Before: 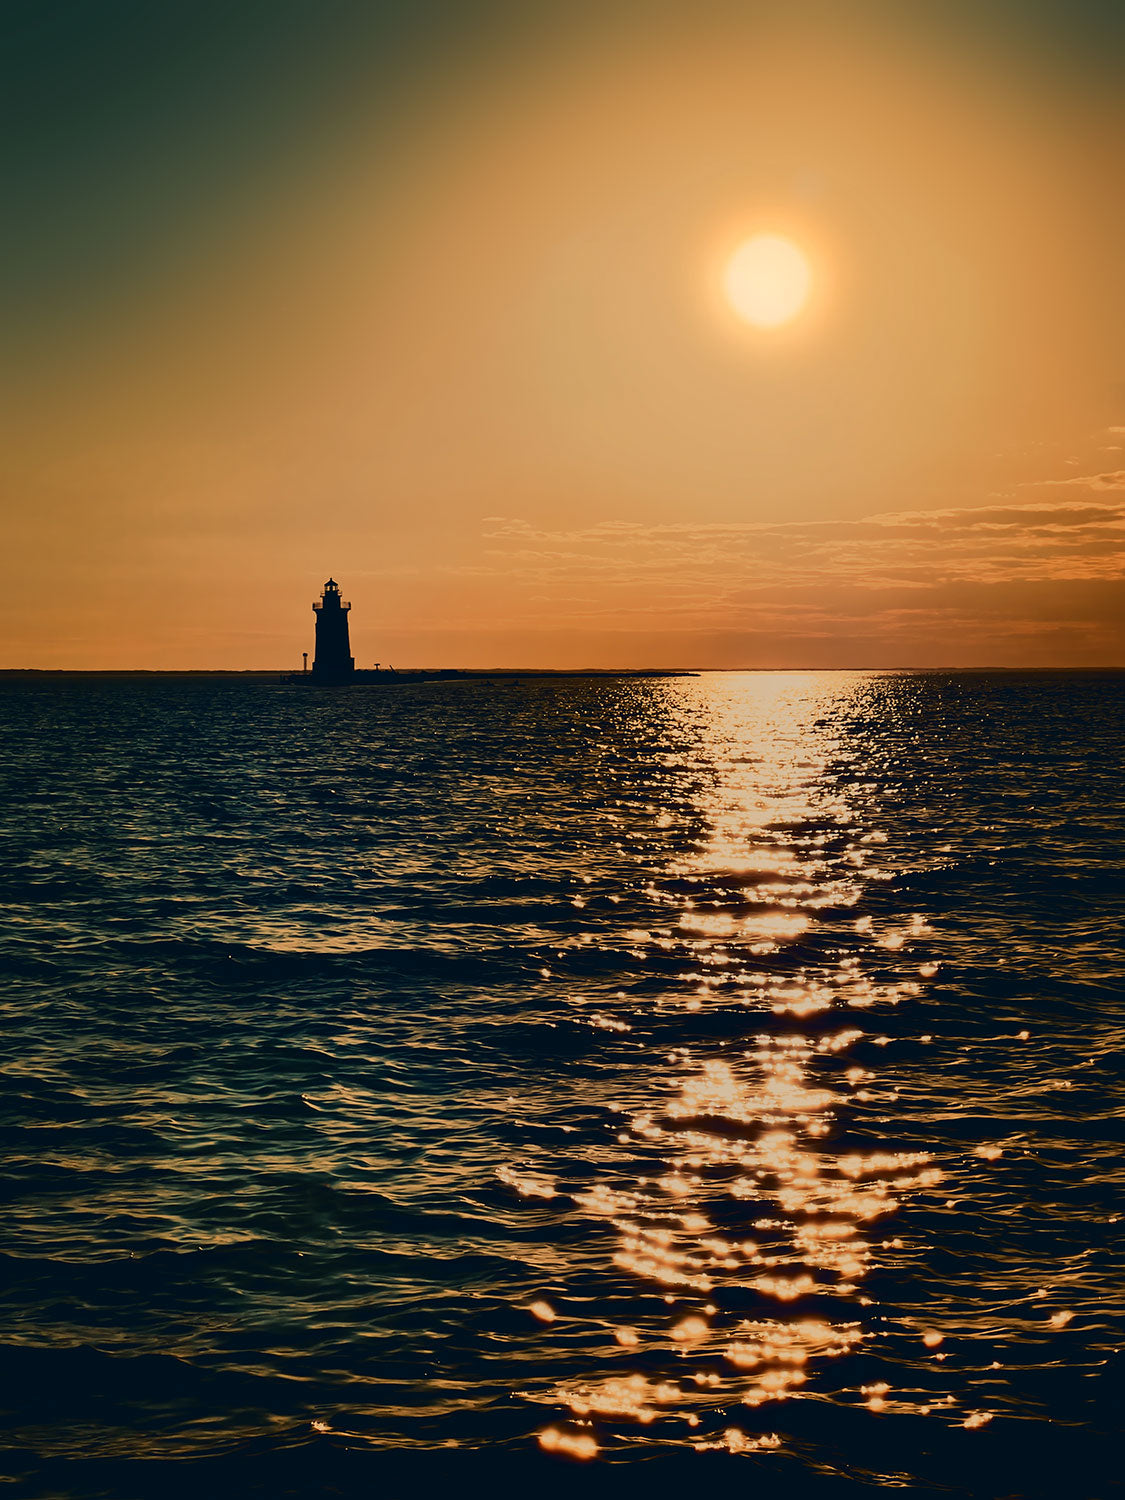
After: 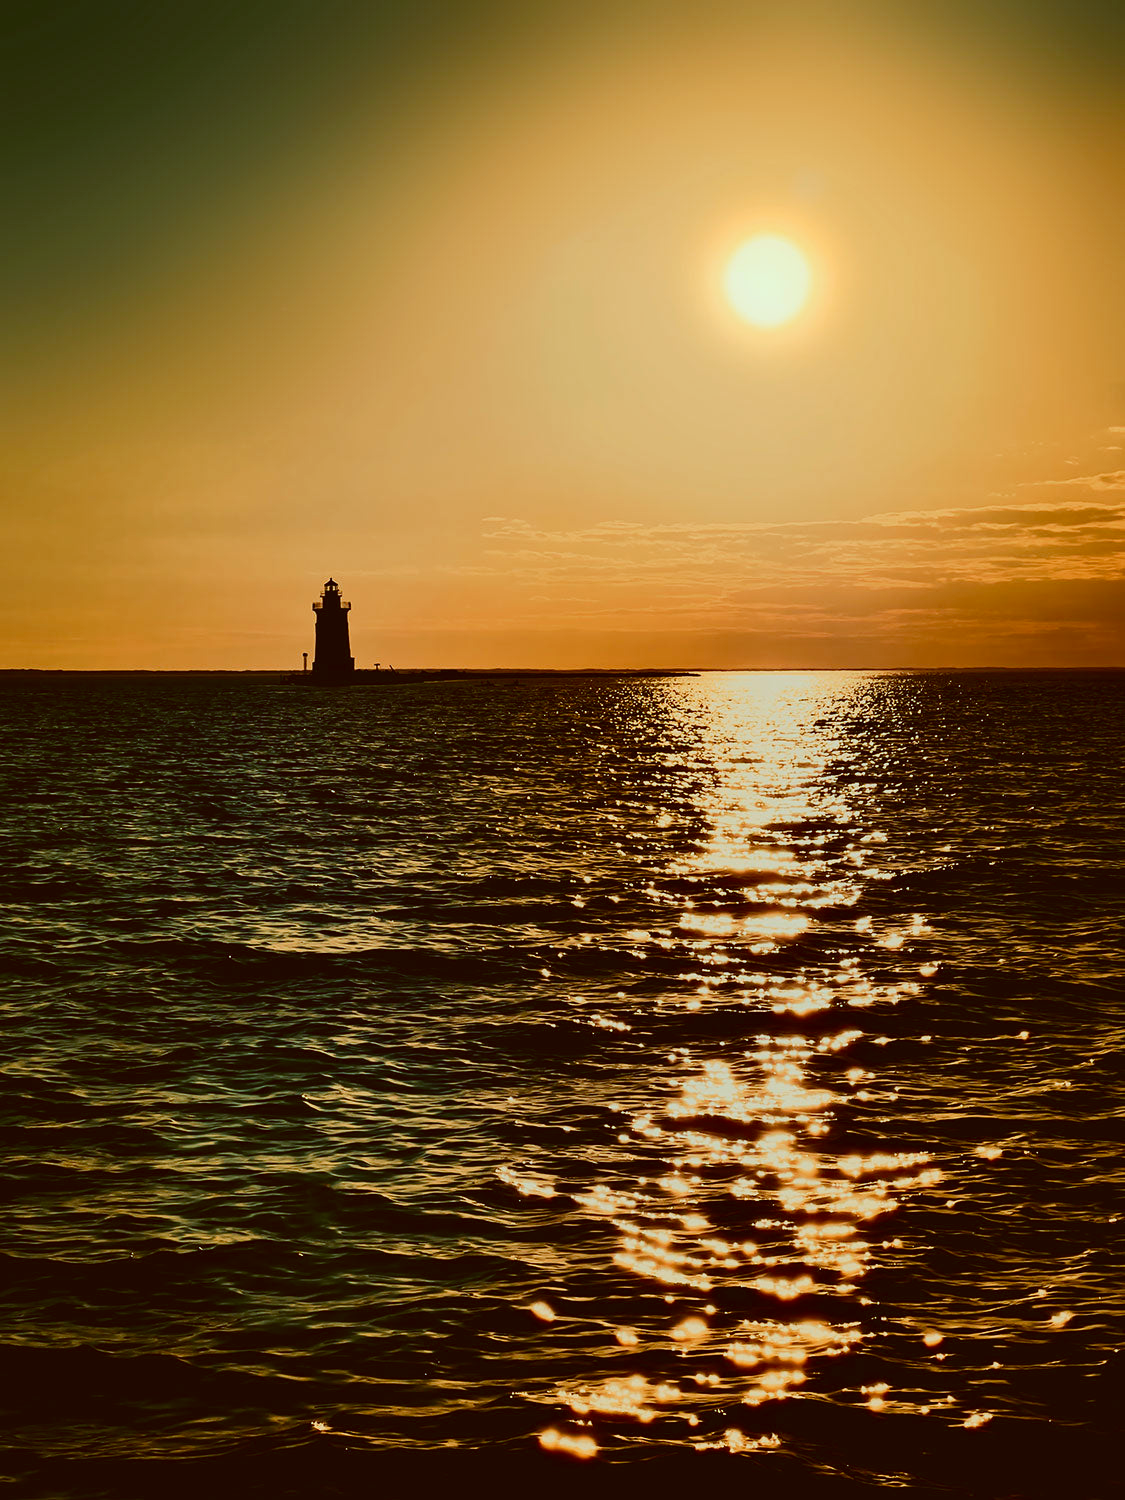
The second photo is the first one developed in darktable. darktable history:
color correction: highlights a* -14.77, highlights b* -16.73, shadows a* 10.78, shadows b* 28.6
color balance rgb: perceptual saturation grading › global saturation 14.978%
contrast brightness saturation: contrast 0.151, brightness 0.052
